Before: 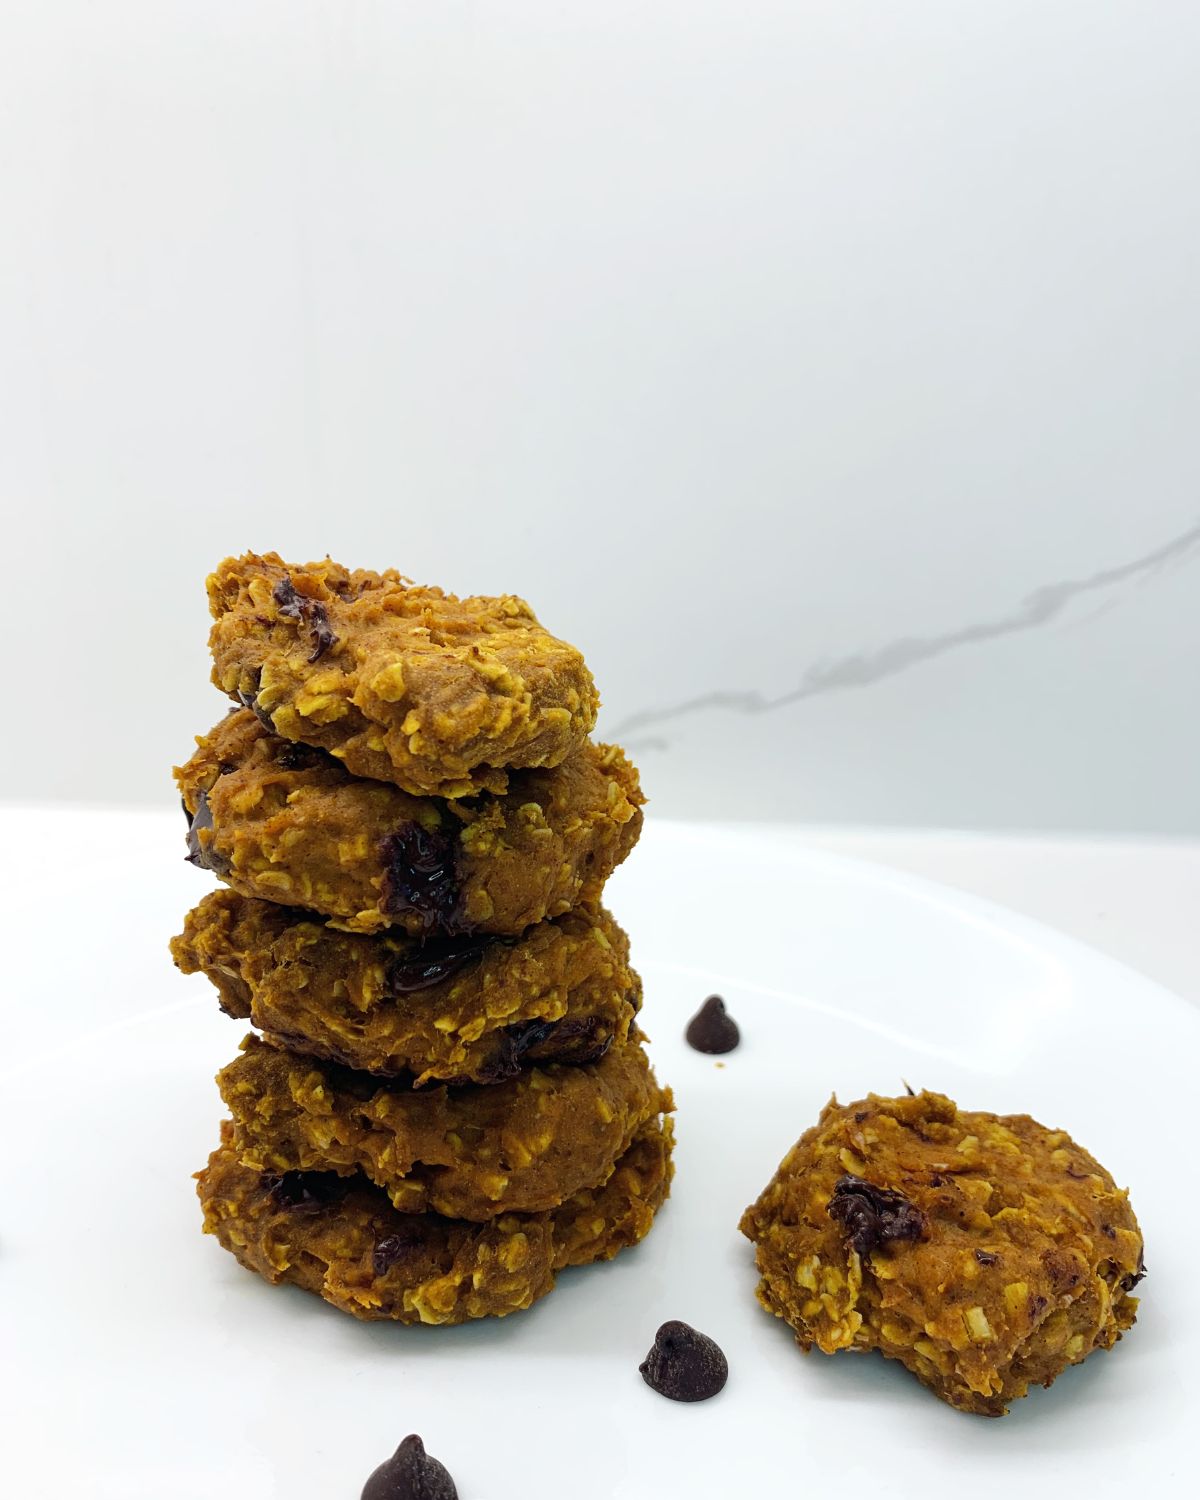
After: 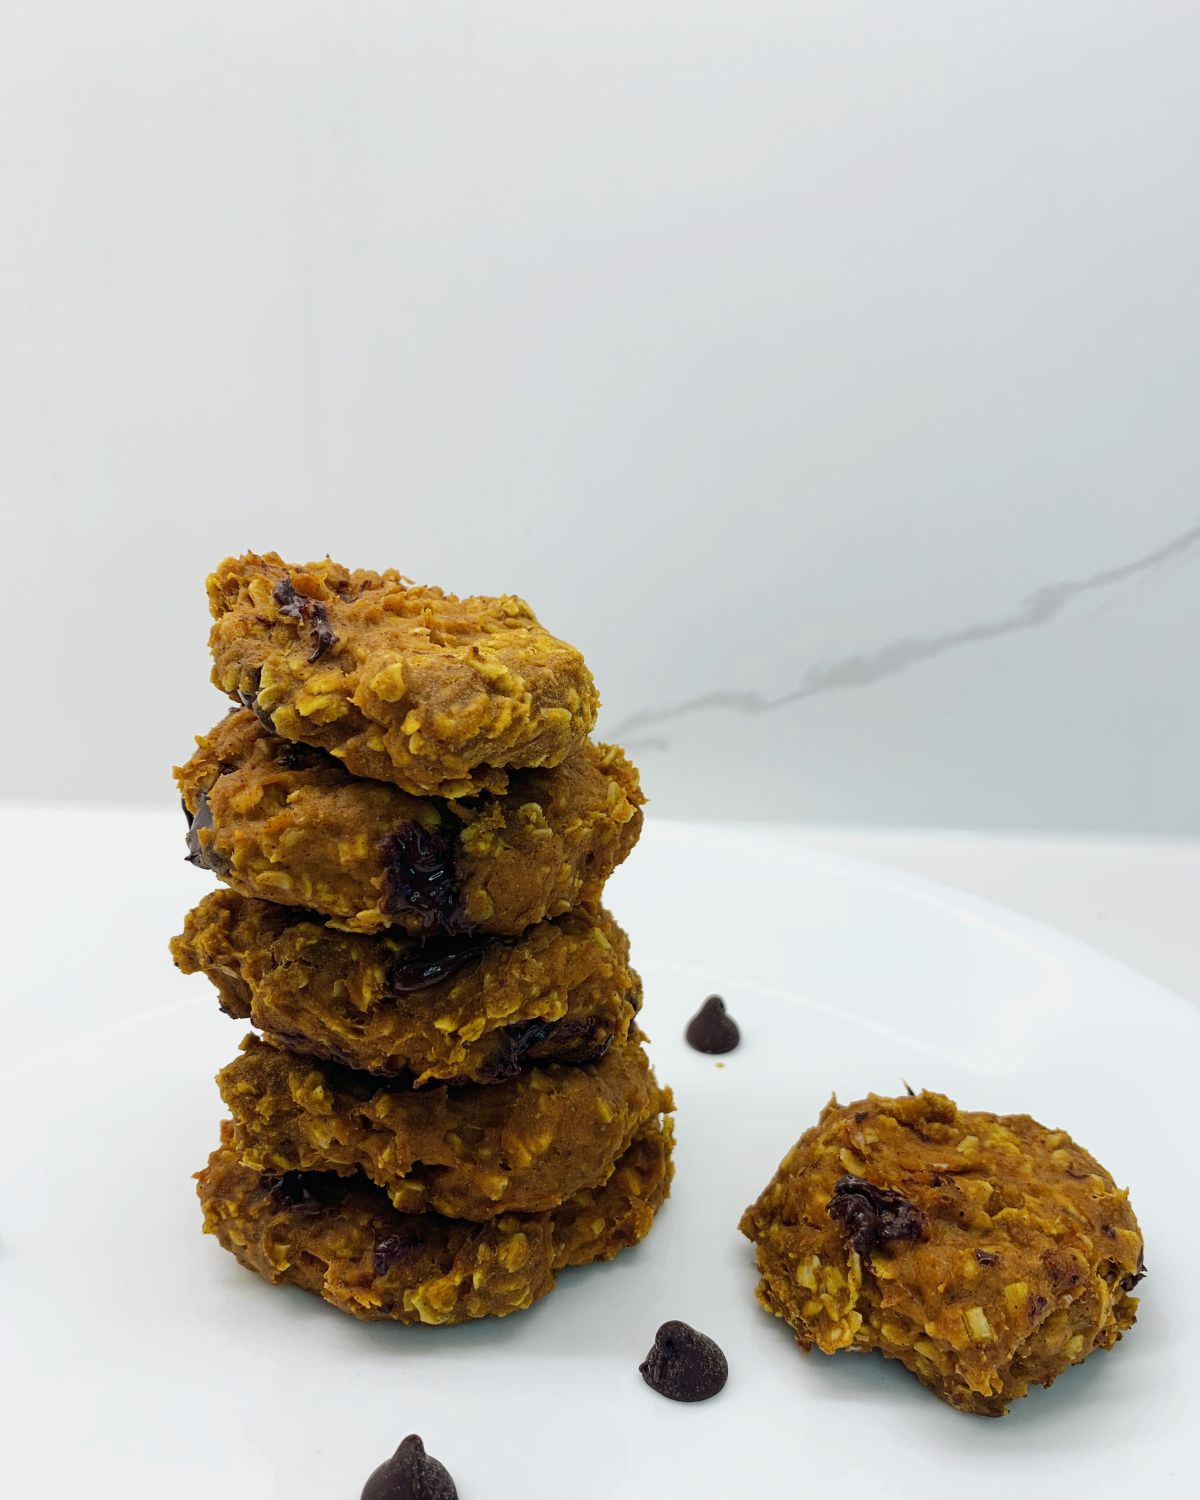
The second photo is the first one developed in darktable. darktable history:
exposure: exposure -0.182 EV, compensate exposure bias true, compensate highlight preservation false
